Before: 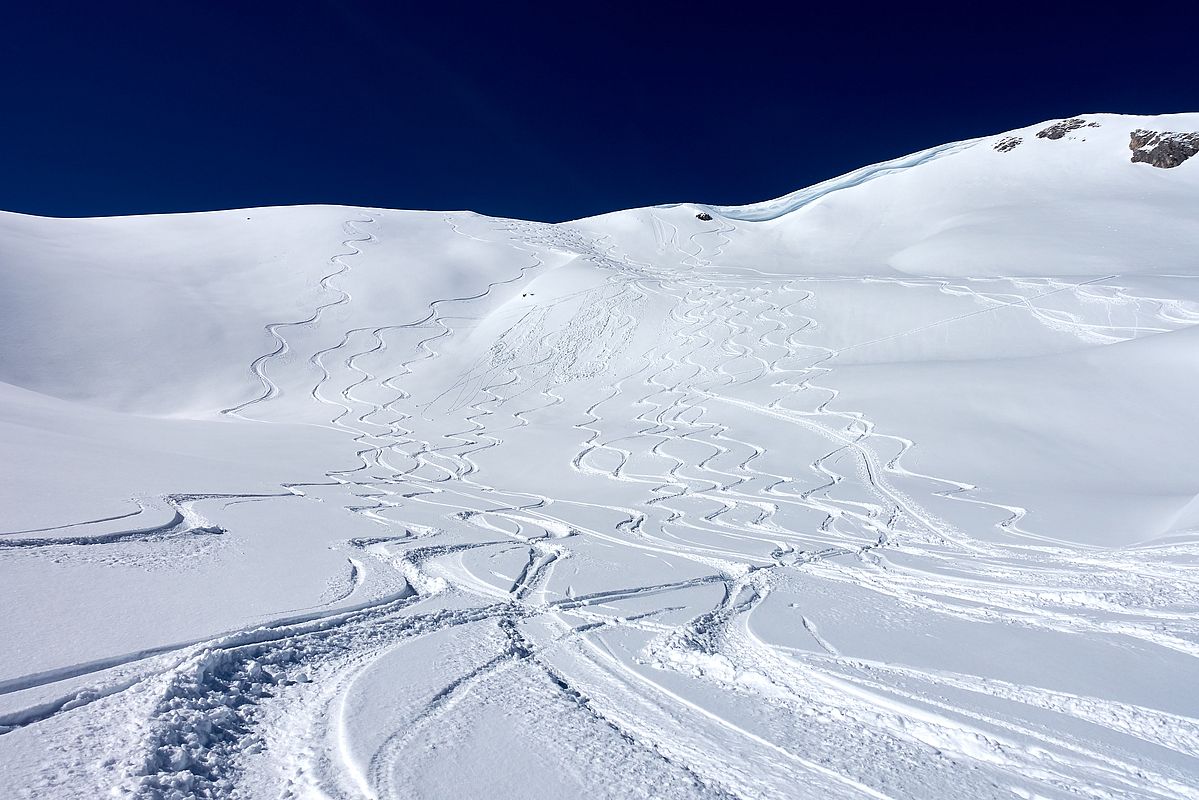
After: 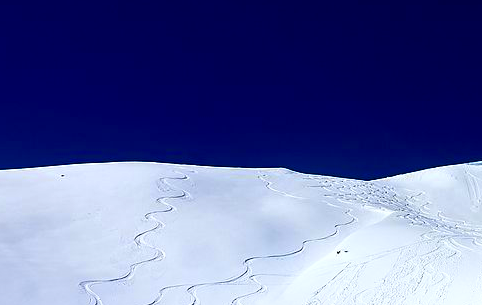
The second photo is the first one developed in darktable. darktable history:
shadows and highlights: shadows -55.02, highlights 86.33, soften with gaussian
tone equalizer: on, module defaults
contrast brightness saturation: contrast 0.069, brightness -0.129, saturation 0.061
color balance rgb: global offset › luminance 0.267%, perceptual saturation grading › global saturation 30.591%, global vibrance 20%
crop: left 15.563%, top 5.438%, right 44.2%, bottom 56.395%
color zones: curves: ch0 [(0.004, 0.305) (0.261, 0.623) (0.389, 0.399) (0.708, 0.571) (0.947, 0.34)]; ch1 [(0.025, 0.645) (0.229, 0.584) (0.326, 0.551) (0.484, 0.262) (0.757, 0.643)]
